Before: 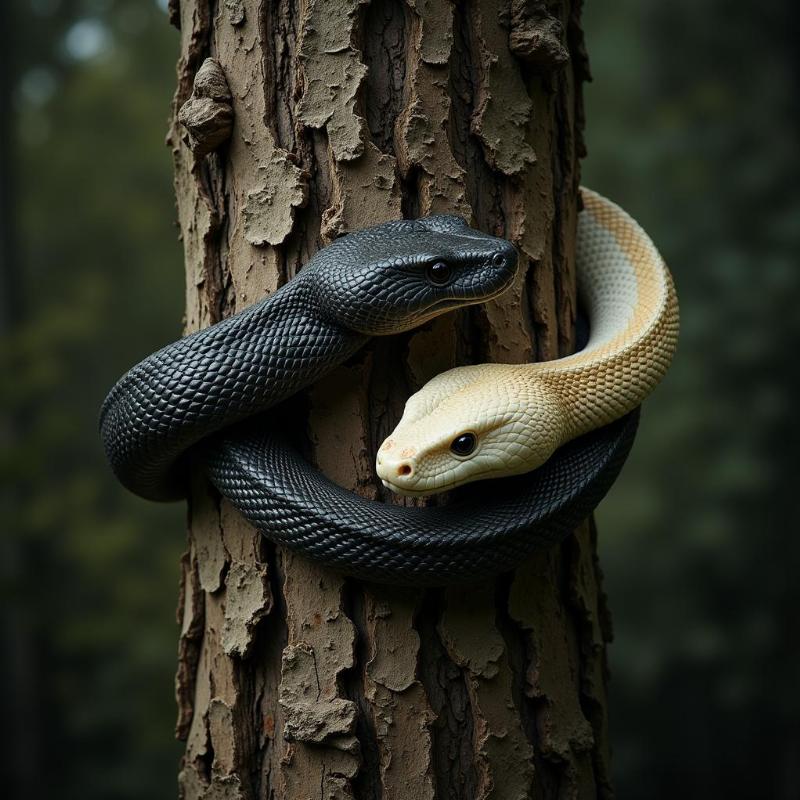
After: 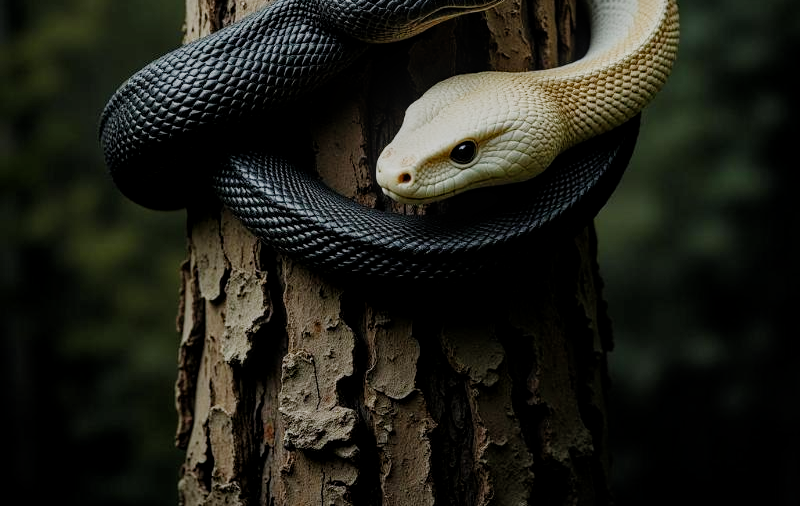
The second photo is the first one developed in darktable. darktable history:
filmic rgb: black relative exposure -7.65 EV, white relative exposure 4.56 EV, hardness 3.61, add noise in highlights 0.001, preserve chrominance no, color science v4 (2020)
crop and rotate: top 36.705%
local contrast: on, module defaults
